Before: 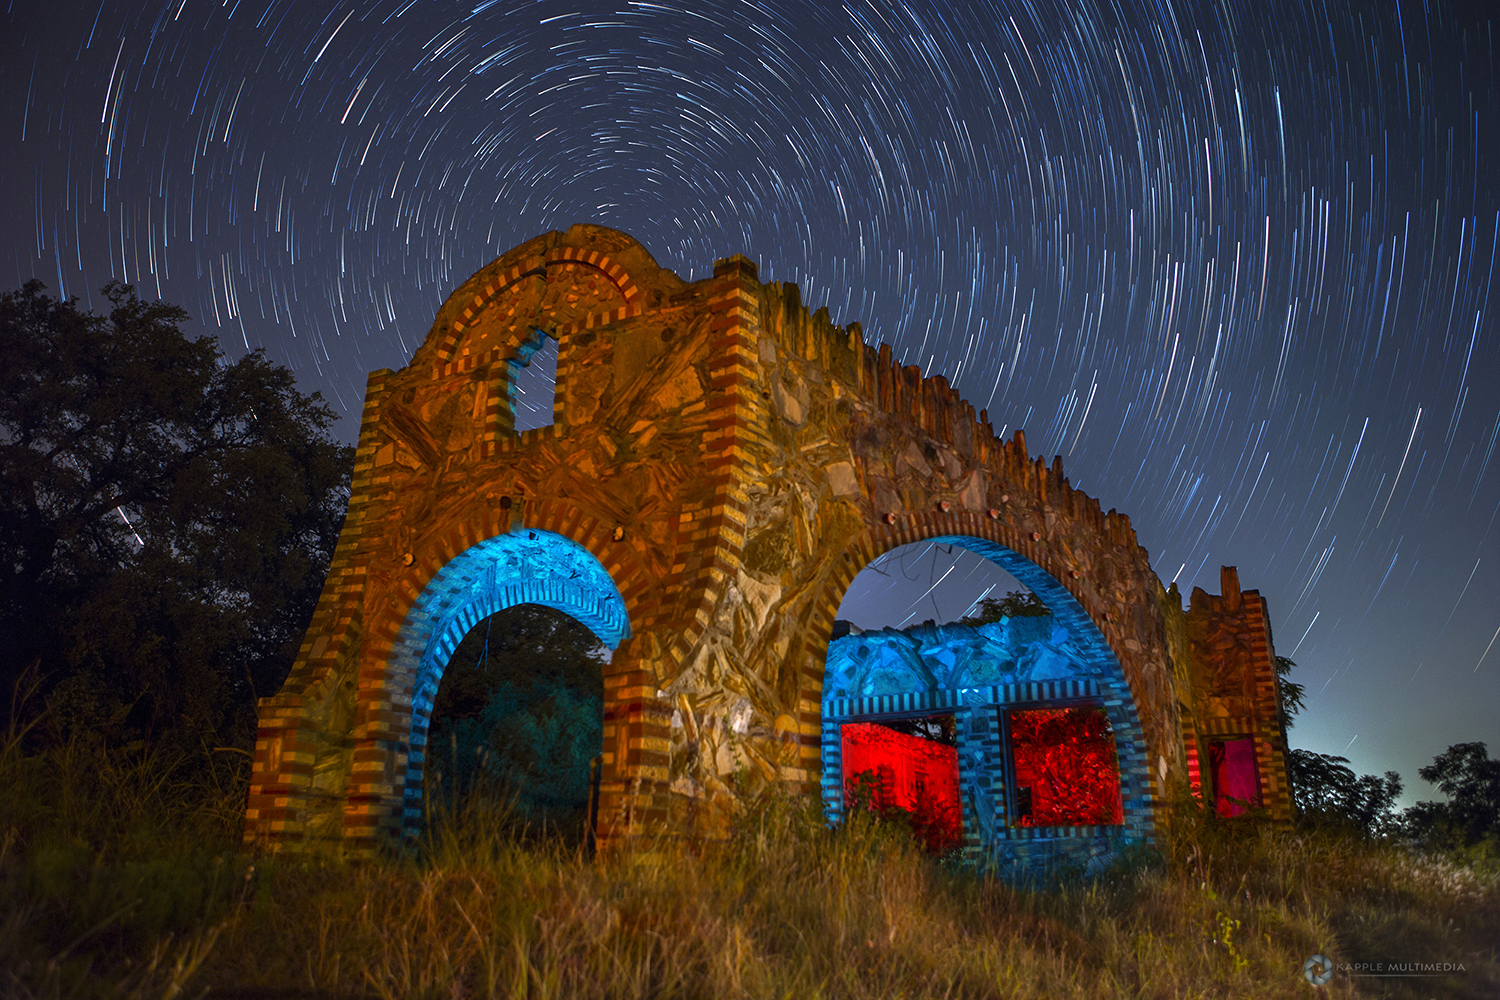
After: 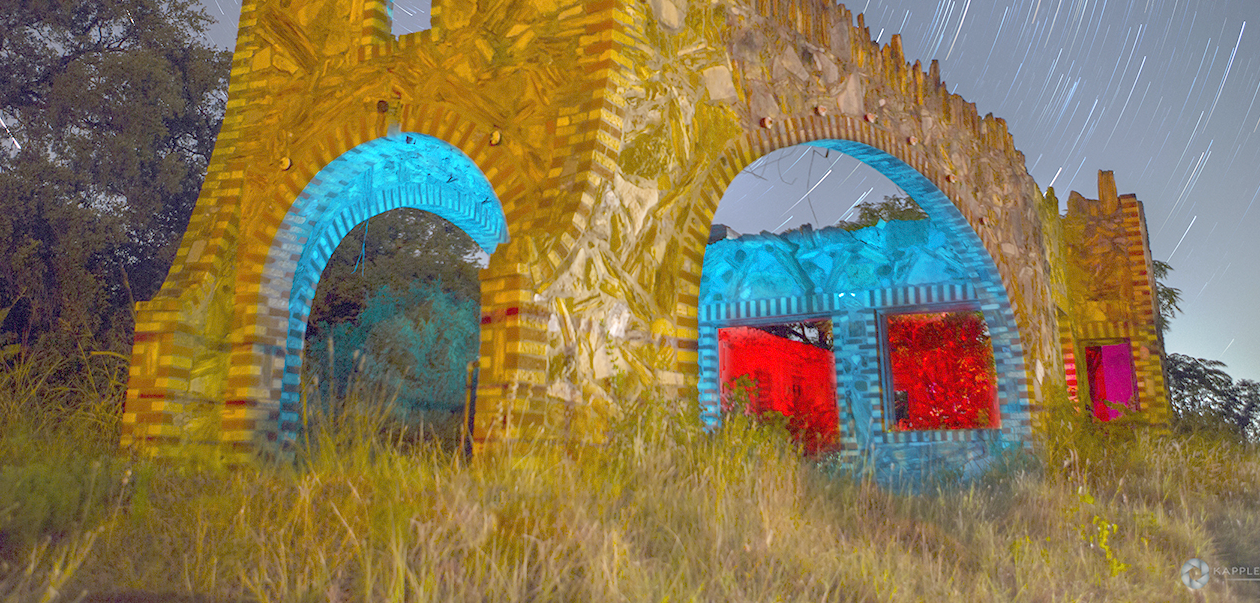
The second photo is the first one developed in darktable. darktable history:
crop: left 8.214%, top 39.657%, right 7.768%
